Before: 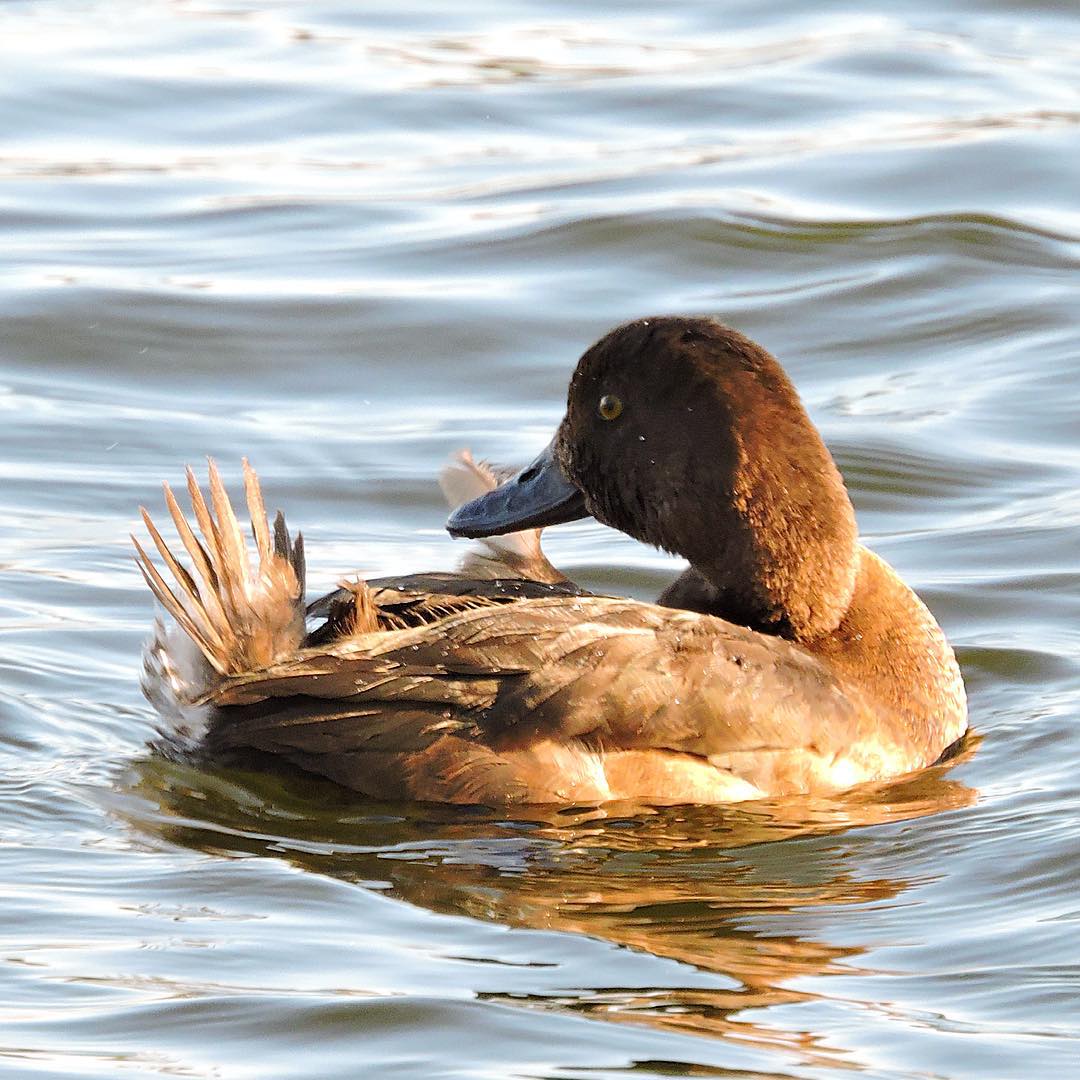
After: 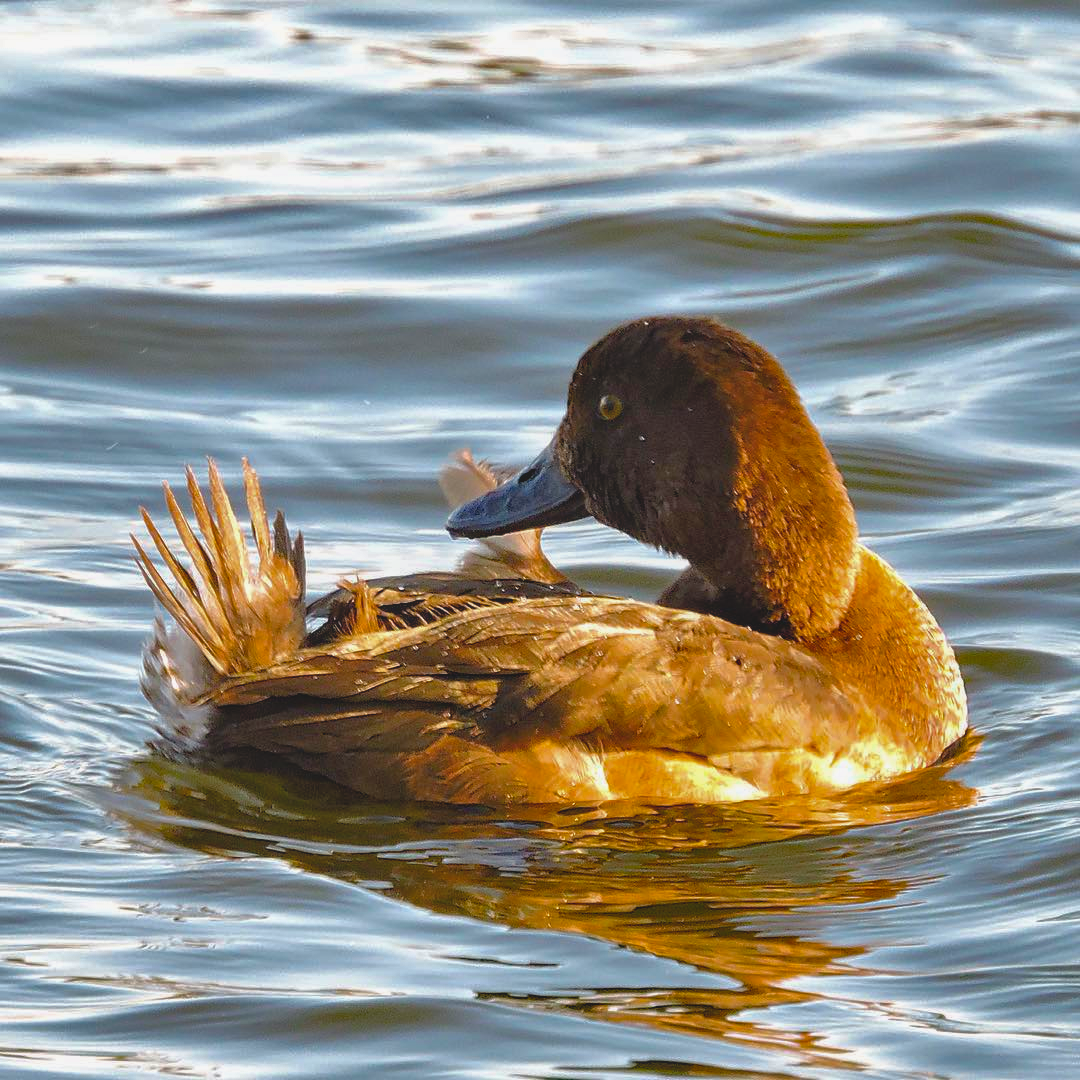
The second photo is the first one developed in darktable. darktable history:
color balance rgb: perceptual saturation grading › global saturation 30.859%, global vibrance 25.543%
base curve: curves: ch0 [(0, 0) (0.595, 0.418) (1, 1)]
shadows and highlights: soften with gaussian
haze removal: compatibility mode true
local contrast: highlights 49%, shadows 7%, detail 98%
